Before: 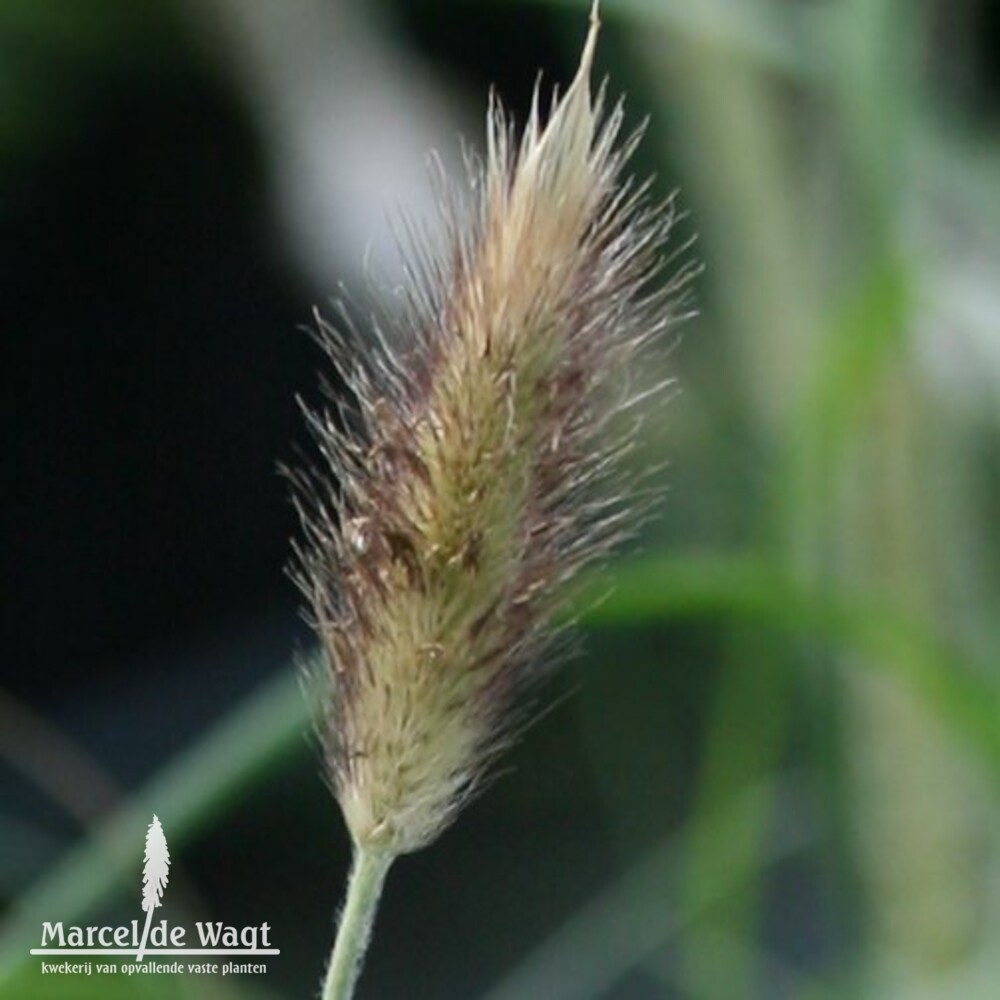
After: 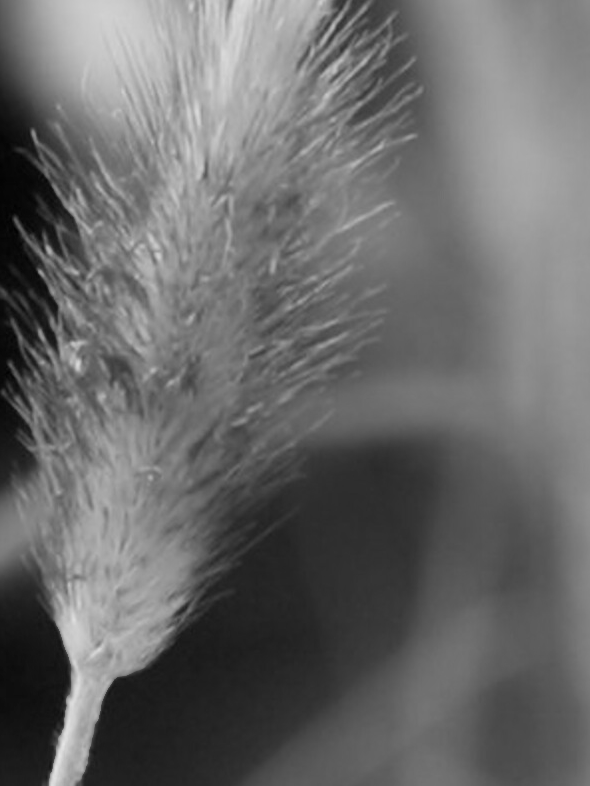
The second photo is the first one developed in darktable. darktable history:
contrast equalizer: octaves 7, y [[0.6 ×6], [0.55 ×6], [0 ×6], [0 ×6], [0 ×6]], mix -1
exposure: black level correction 0.005, exposure 0.417 EV, compensate highlight preservation false
crop and rotate: left 28.256%, top 17.734%, right 12.656%, bottom 3.573%
white balance: red 1.009, blue 0.985
monochrome: on, module defaults
